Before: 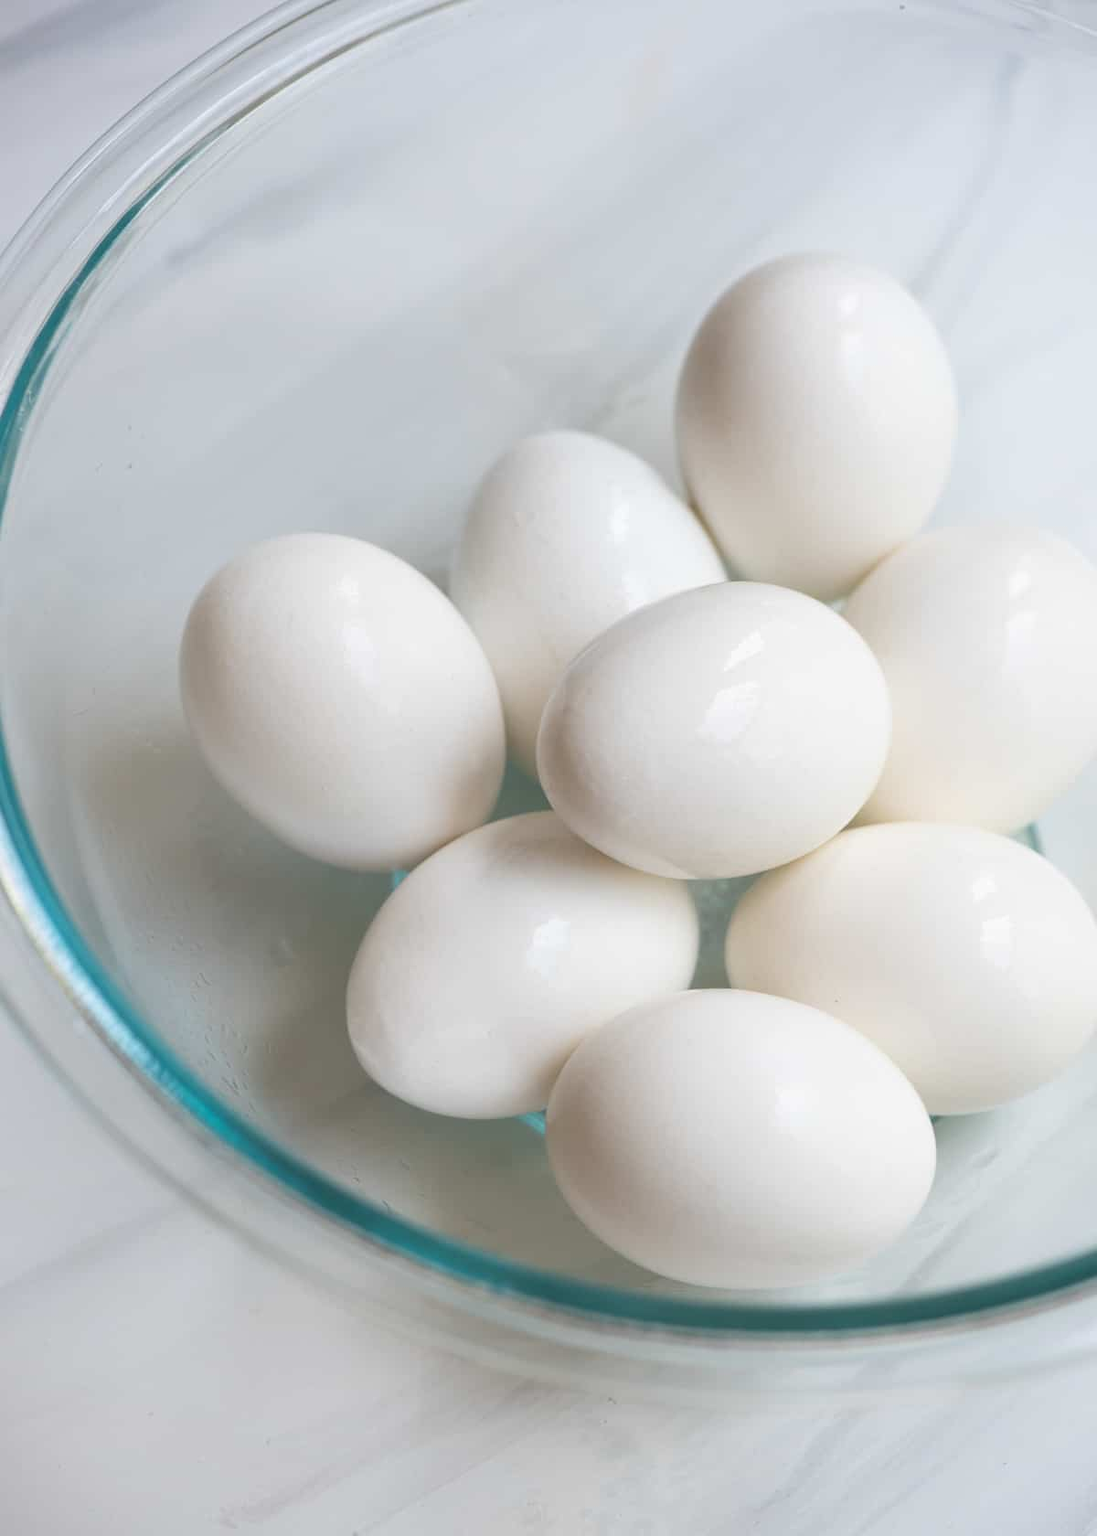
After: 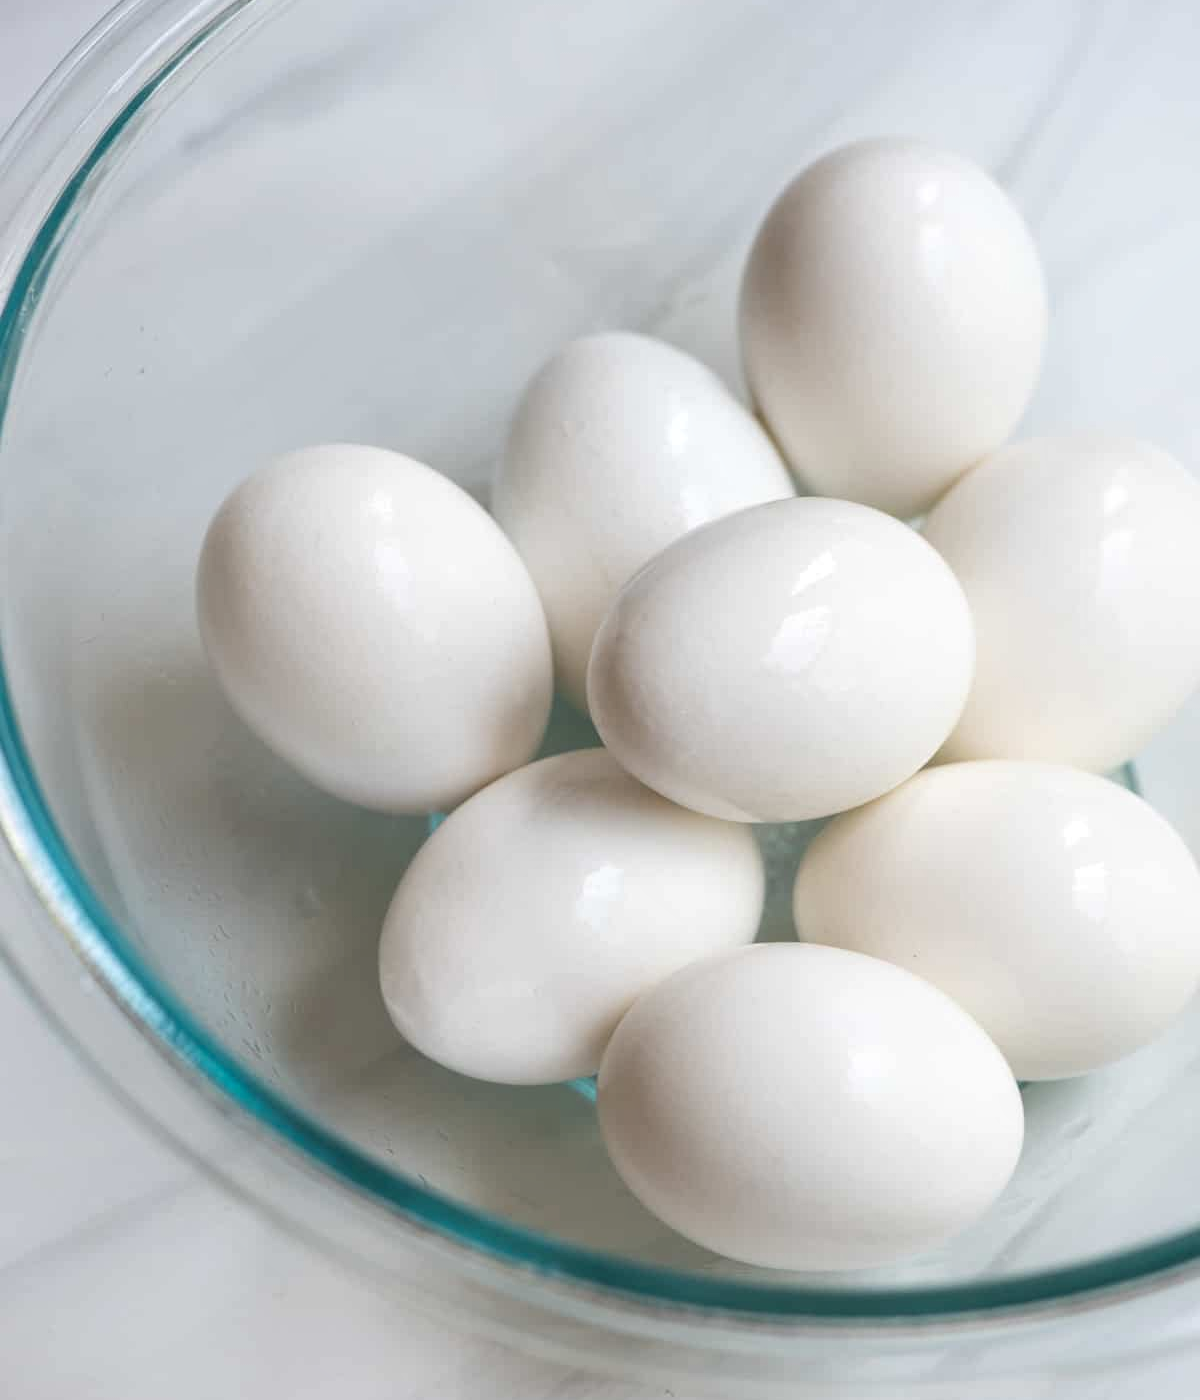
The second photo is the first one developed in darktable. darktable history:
local contrast: shadows 45%
crop and rotate: top 8.333%, bottom 8.333%
